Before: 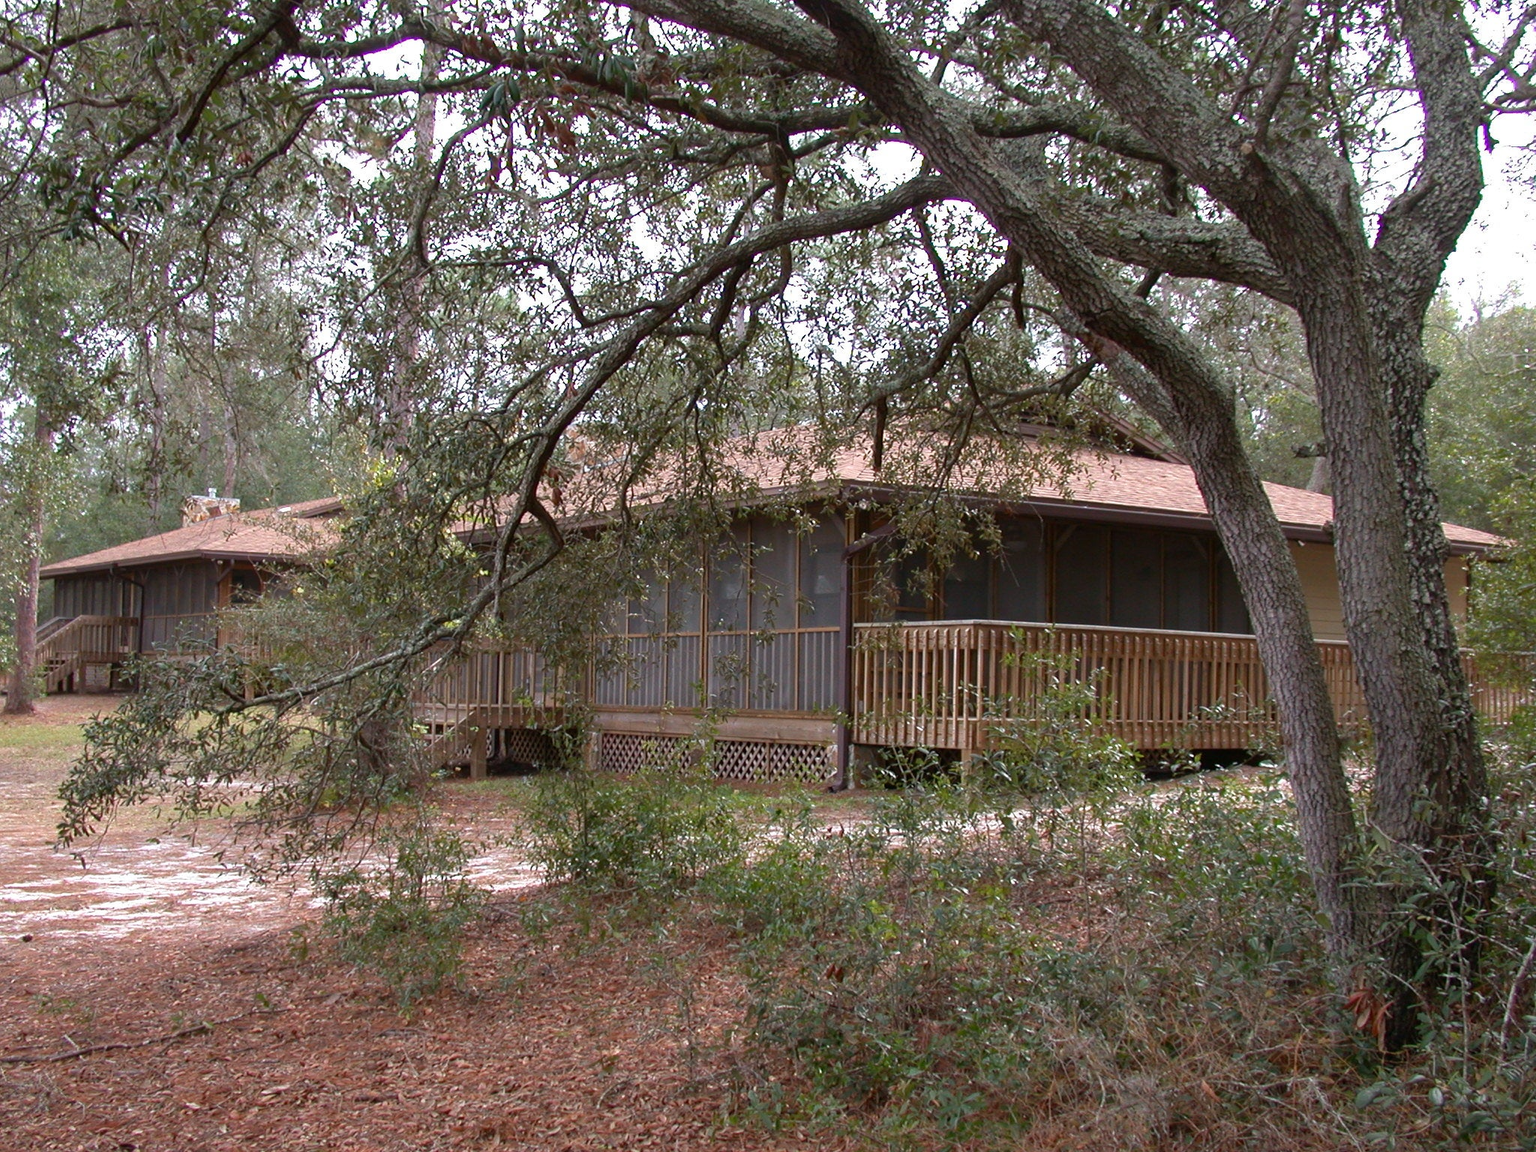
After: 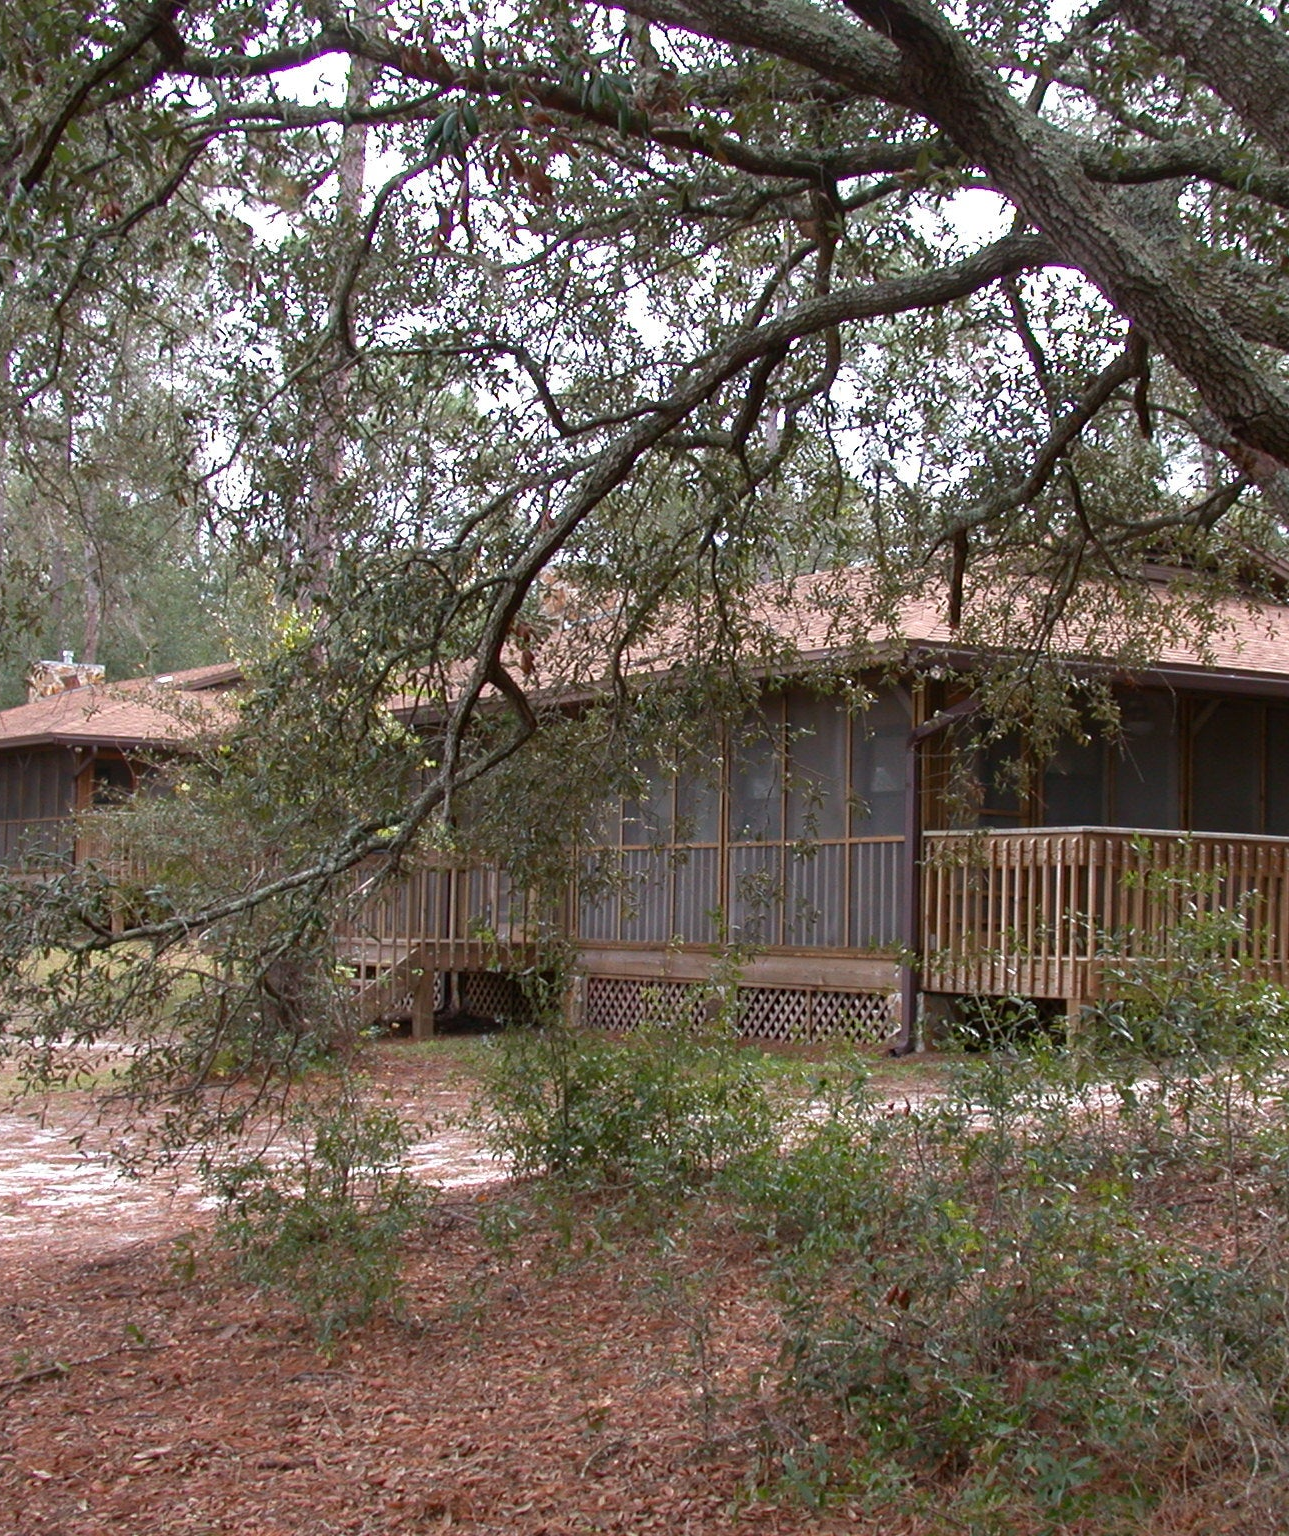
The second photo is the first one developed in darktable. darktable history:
crop: left 10.537%, right 26.502%
